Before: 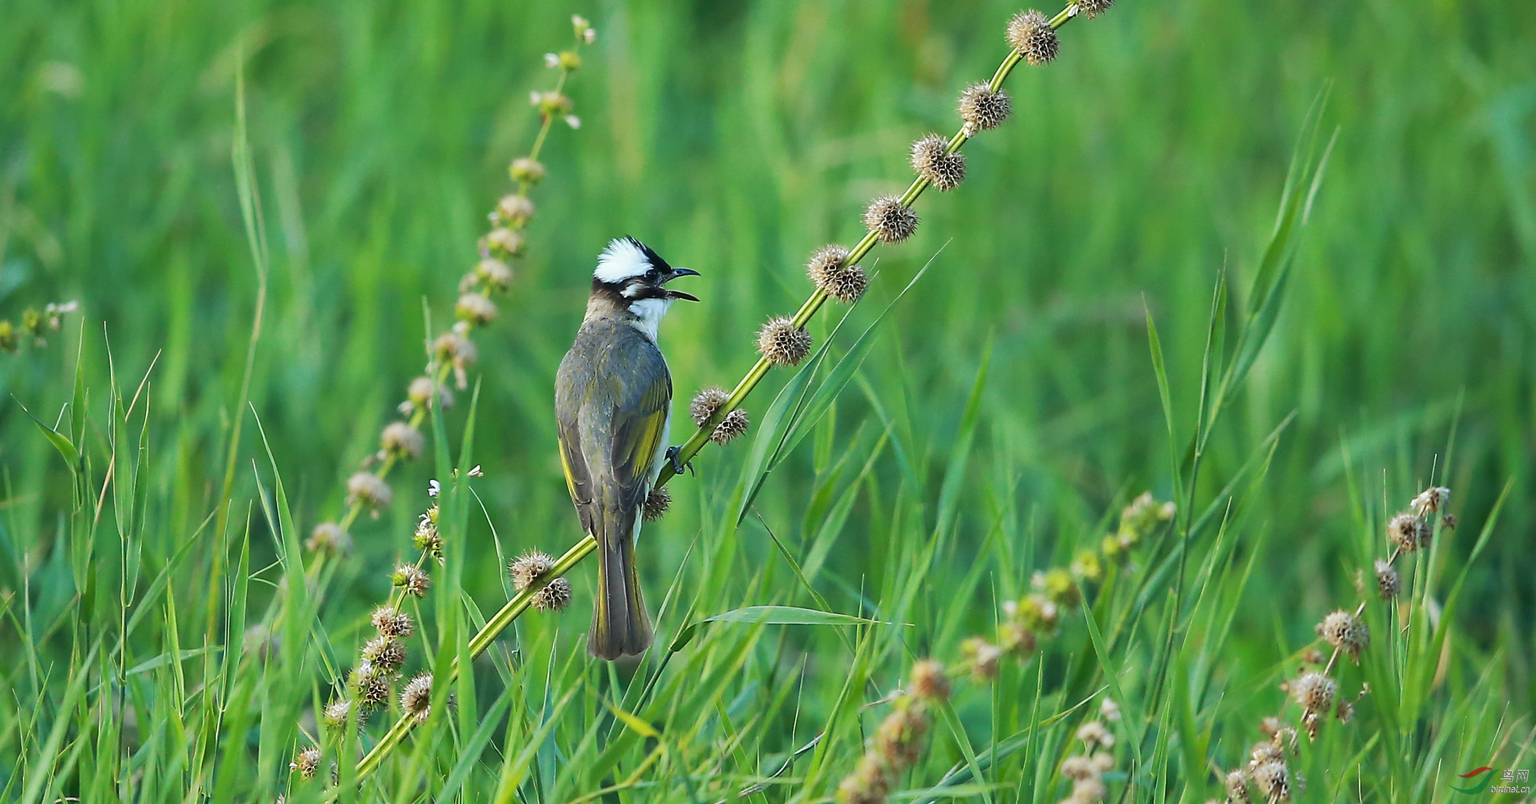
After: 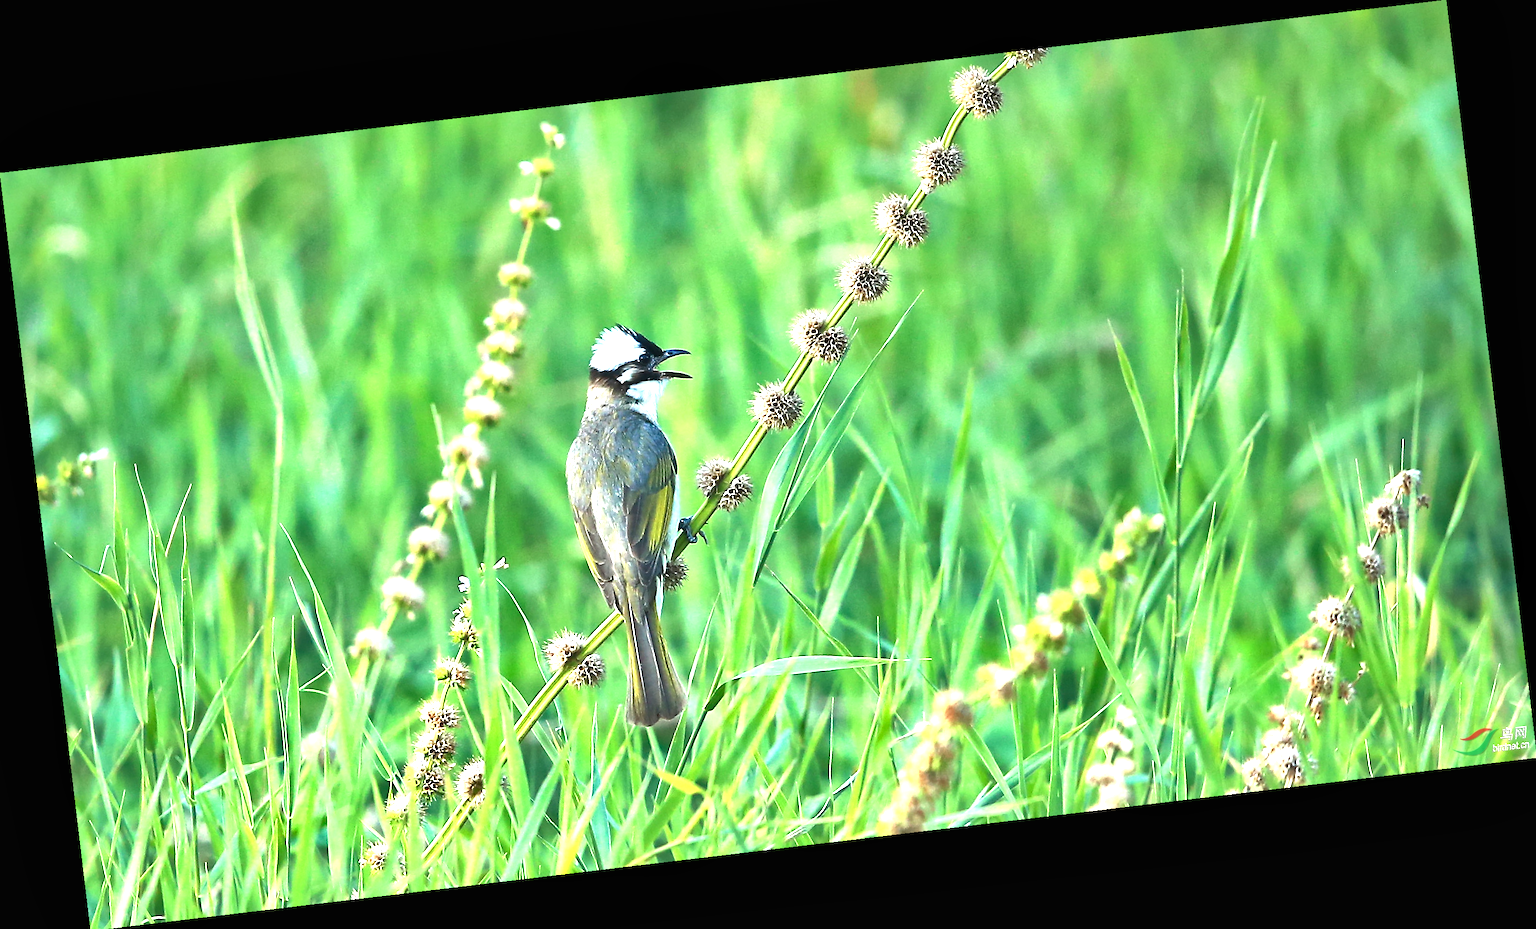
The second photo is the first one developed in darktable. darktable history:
exposure: black level correction 0, exposure 1.75 EV, compensate exposure bias true, compensate highlight preservation false
rotate and perspective: rotation -6.83°, automatic cropping off
local contrast: mode bilateral grid, contrast 20, coarseness 50, detail 140%, midtone range 0.2
color zones: curves: ch1 [(0, 0.469) (0.001, 0.469) (0.12, 0.446) (0.248, 0.469) (0.5, 0.5) (0.748, 0.5) (0.999, 0.469) (1, 0.469)]
white balance: emerald 1
shadows and highlights: shadows 37.27, highlights -28.18, soften with gaussian
graduated density: on, module defaults
